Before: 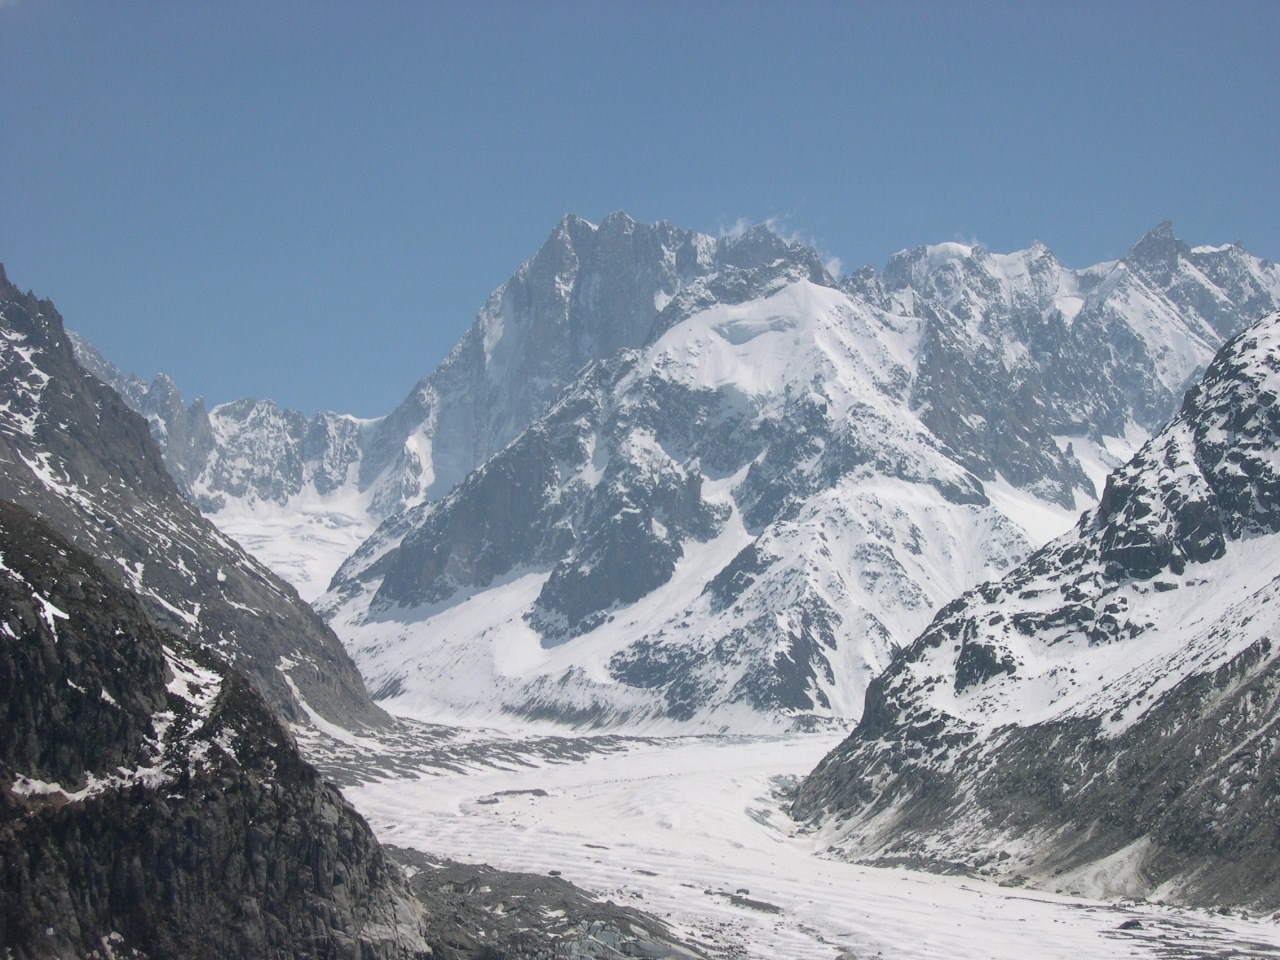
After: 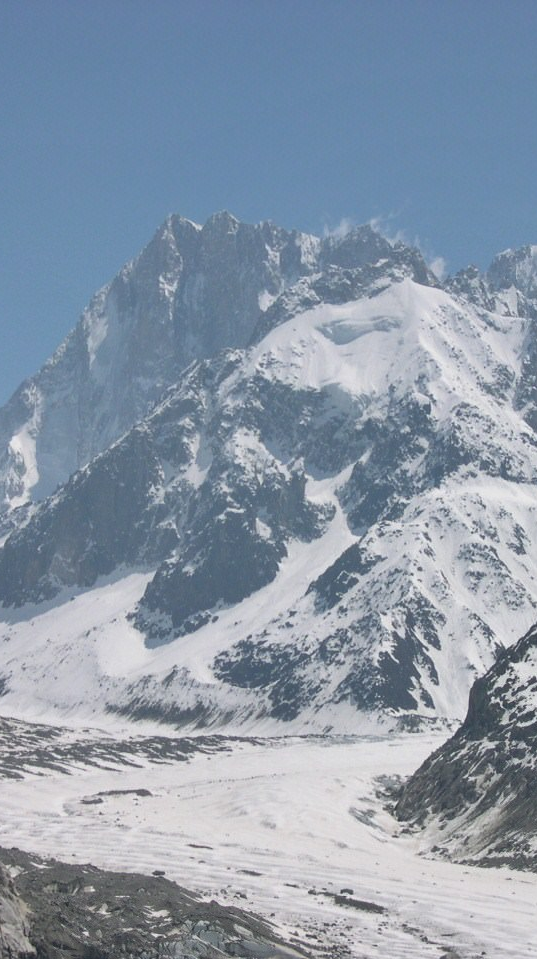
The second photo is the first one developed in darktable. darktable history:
shadows and highlights: shadows 52.54, soften with gaussian
crop: left 30.958%, right 27.036%
